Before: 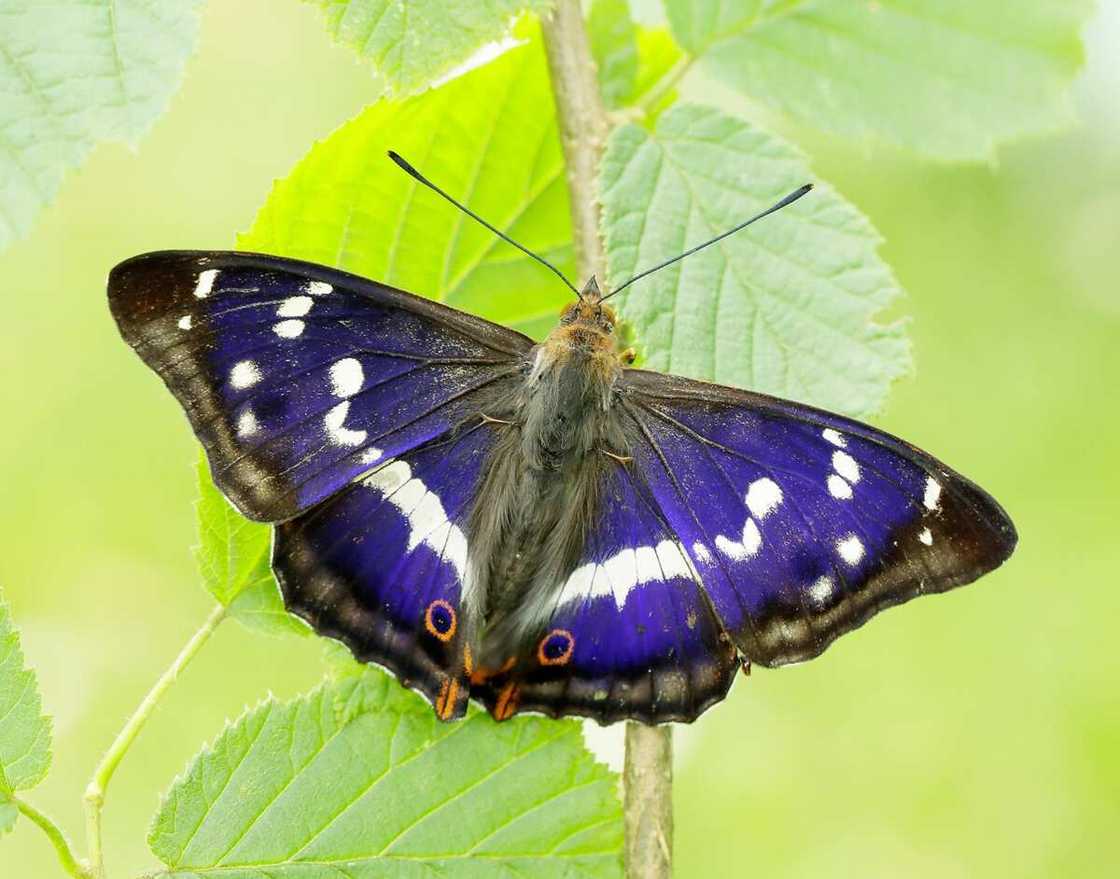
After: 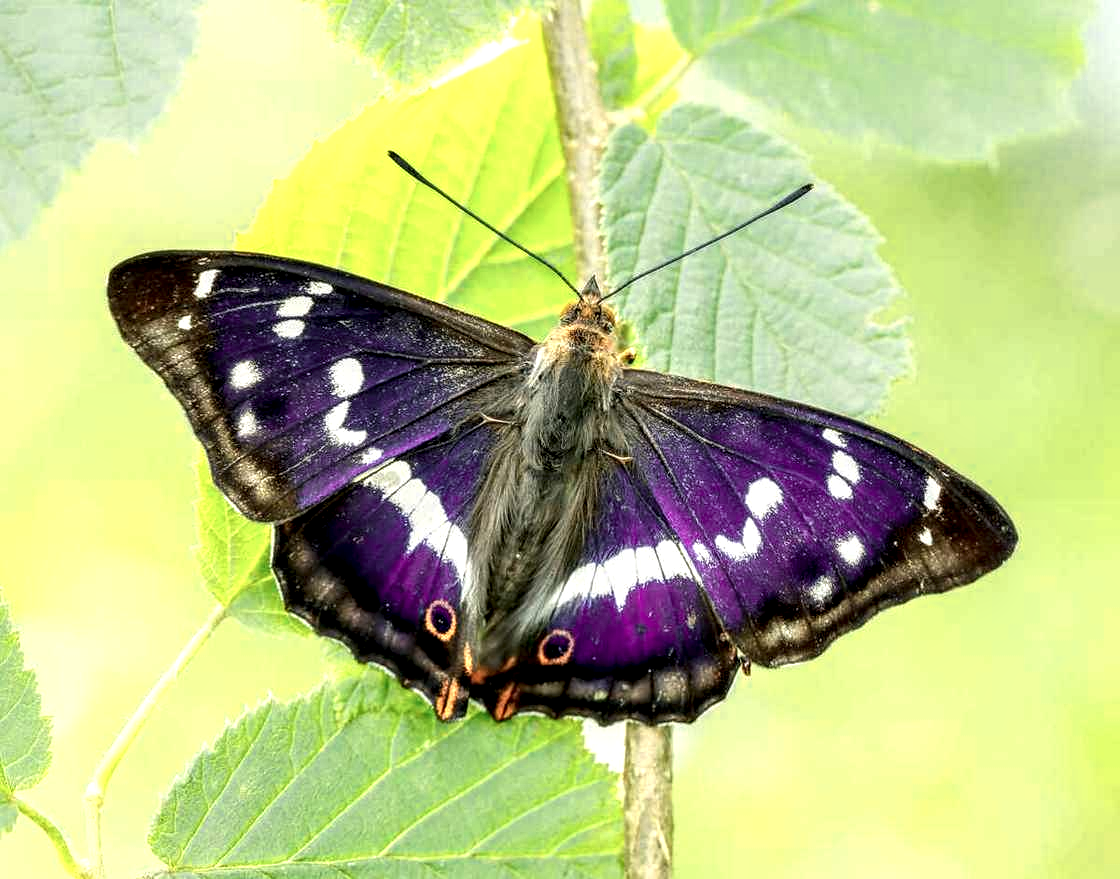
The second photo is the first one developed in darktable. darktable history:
color zones: curves: ch0 [(0.018, 0.548) (0.224, 0.64) (0.425, 0.447) (0.675, 0.575) (0.732, 0.579)]; ch1 [(0.066, 0.487) (0.25, 0.5) (0.404, 0.43) (0.75, 0.421) (0.956, 0.421)]; ch2 [(0.044, 0.561) (0.215, 0.465) (0.399, 0.544) (0.465, 0.548) (0.614, 0.447) (0.724, 0.43) (0.882, 0.623) (0.956, 0.632)]
local contrast: highlights 65%, shadows 54%, detail 169%, midtone range 0.514
